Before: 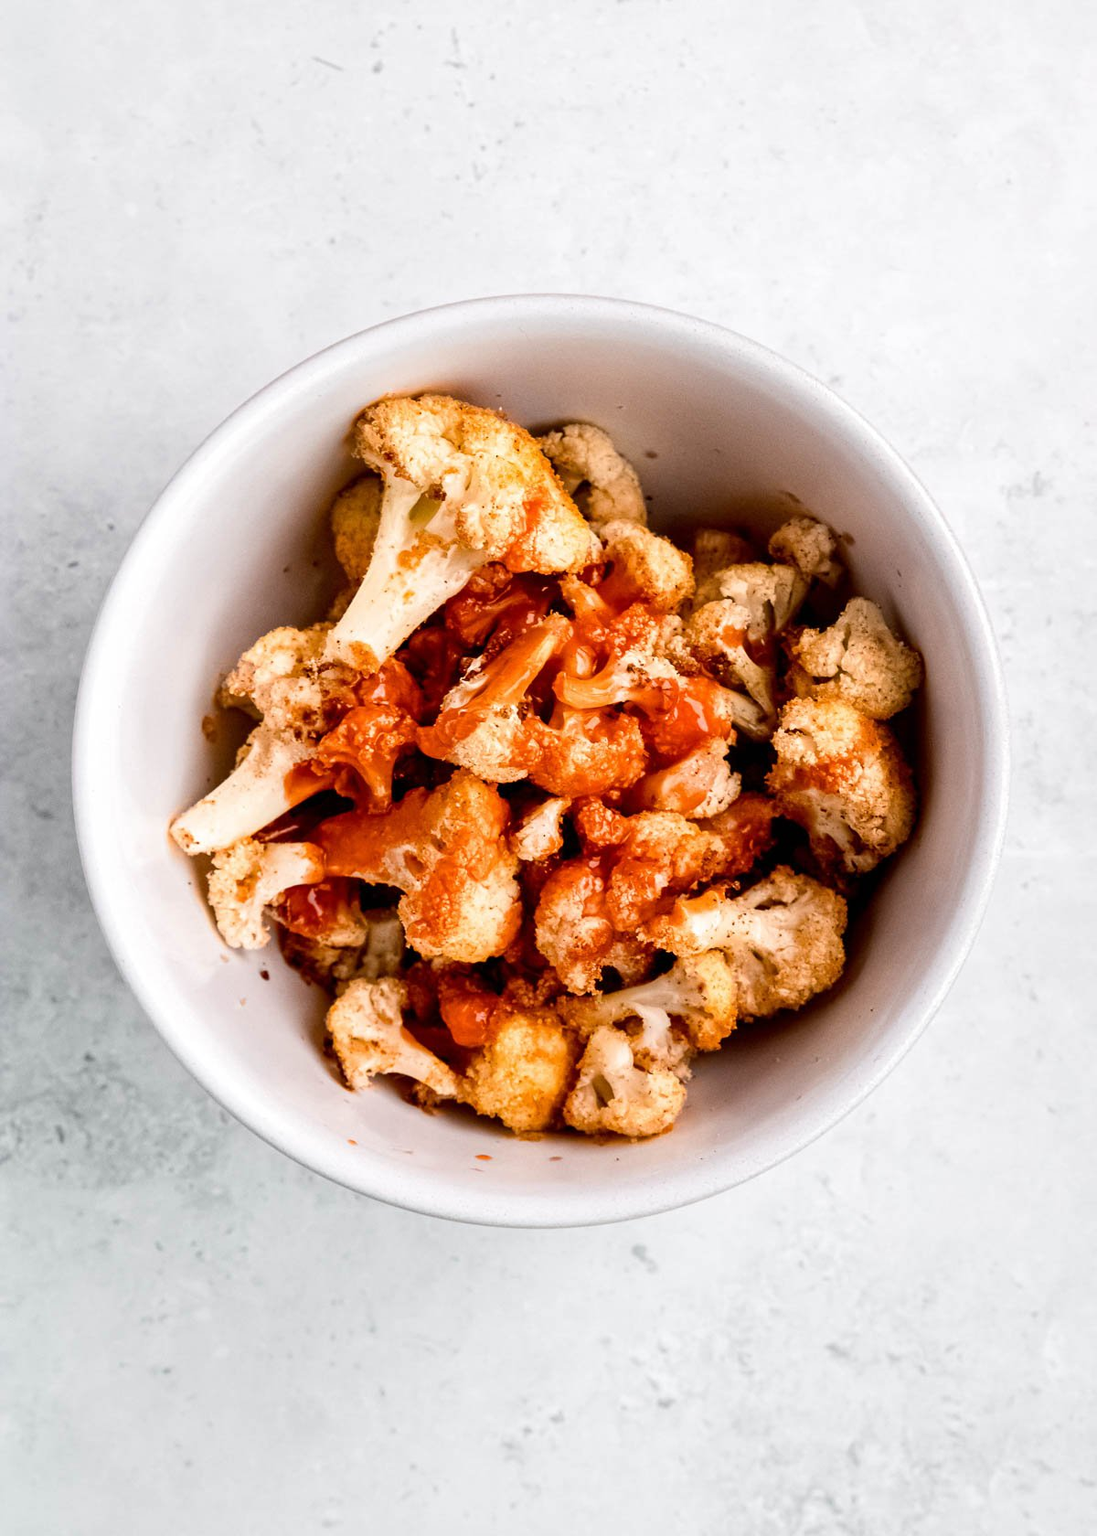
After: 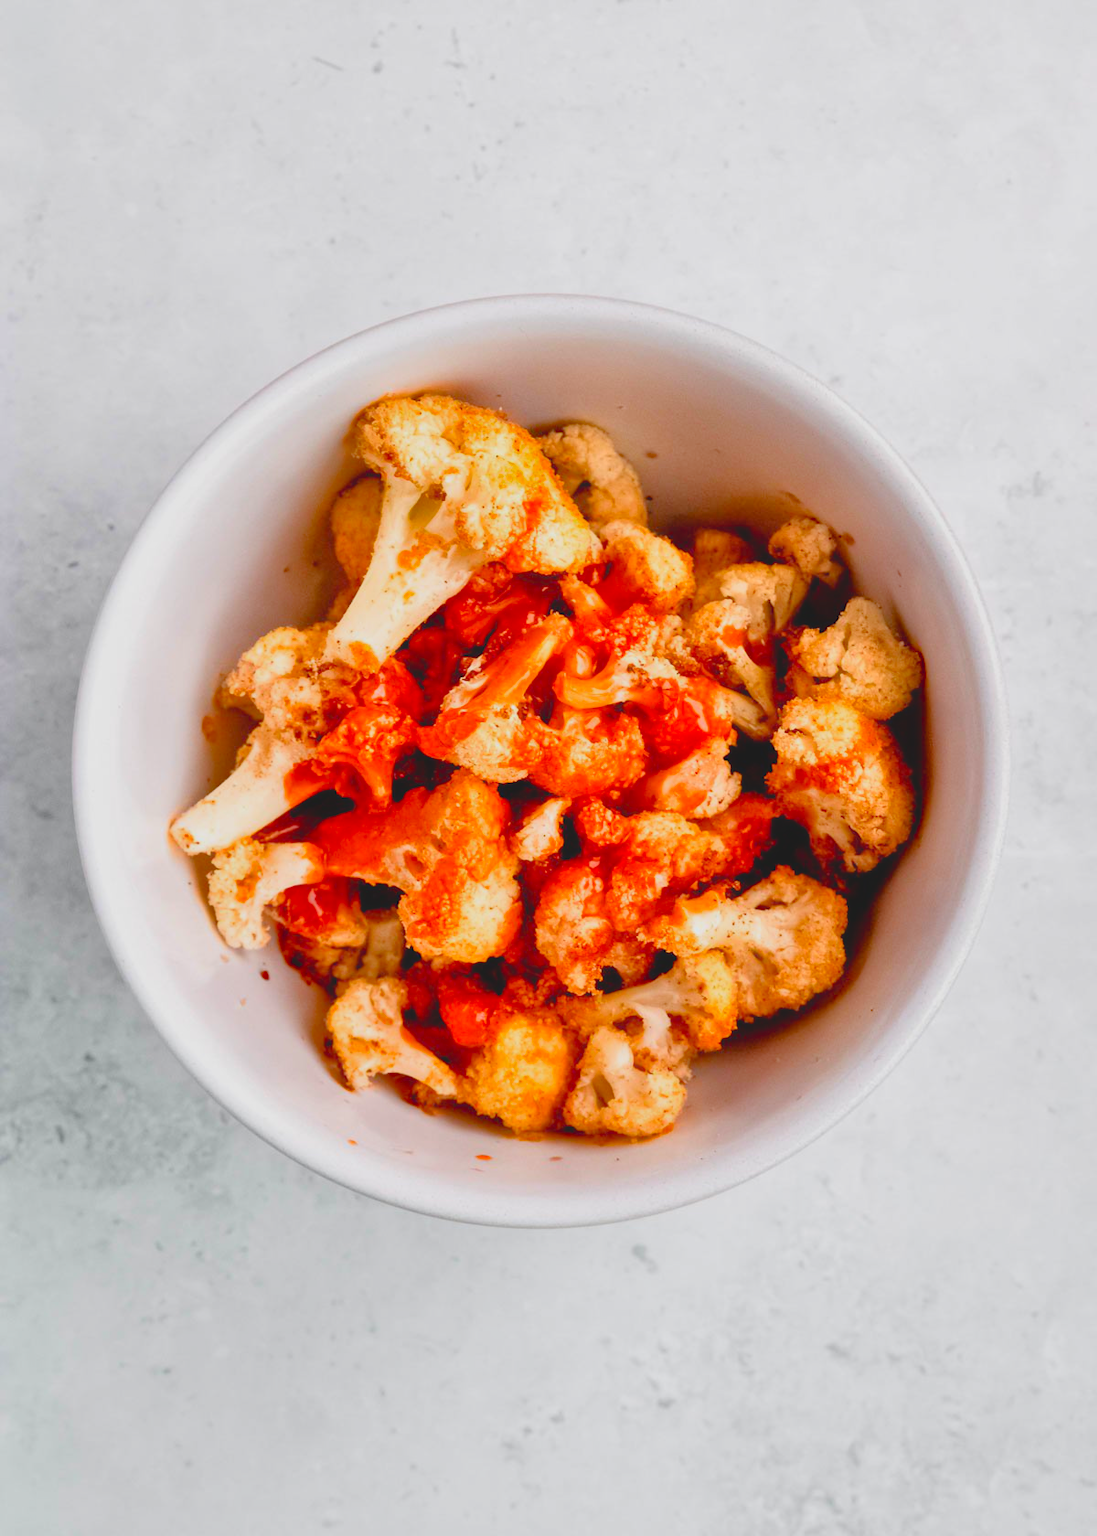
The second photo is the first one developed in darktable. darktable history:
tone equalizer: -7 EV 0.15 EV, -6 EV 0.6 EV, -5 EV 1.15 EV, -4 EV 1.33 EV, -3 EV 1.15 EV, -2 EV 0.6 EV, -1 EV 0.15 EV, mask exposure compensation -0.5 EV
haze removal: compatibility mode true, adaptive false
base curve: preserve colors none
contrast brightness saturation: contrast -0.19, saturation 0.19
contrast equalizer: octaves 7, y [[0.502, 0.505, 0.512, 0.529, 0.564, 0.588], [0.5 ×6], [0.502, 0.505, 0.512, 0.529, 0.564, 0.588], [0, 0.001, 0.001, 0.004, 0.008, 0.011], [0, 0.001, 0.001, 0.004, 0.008, 0.011]], mix -1
